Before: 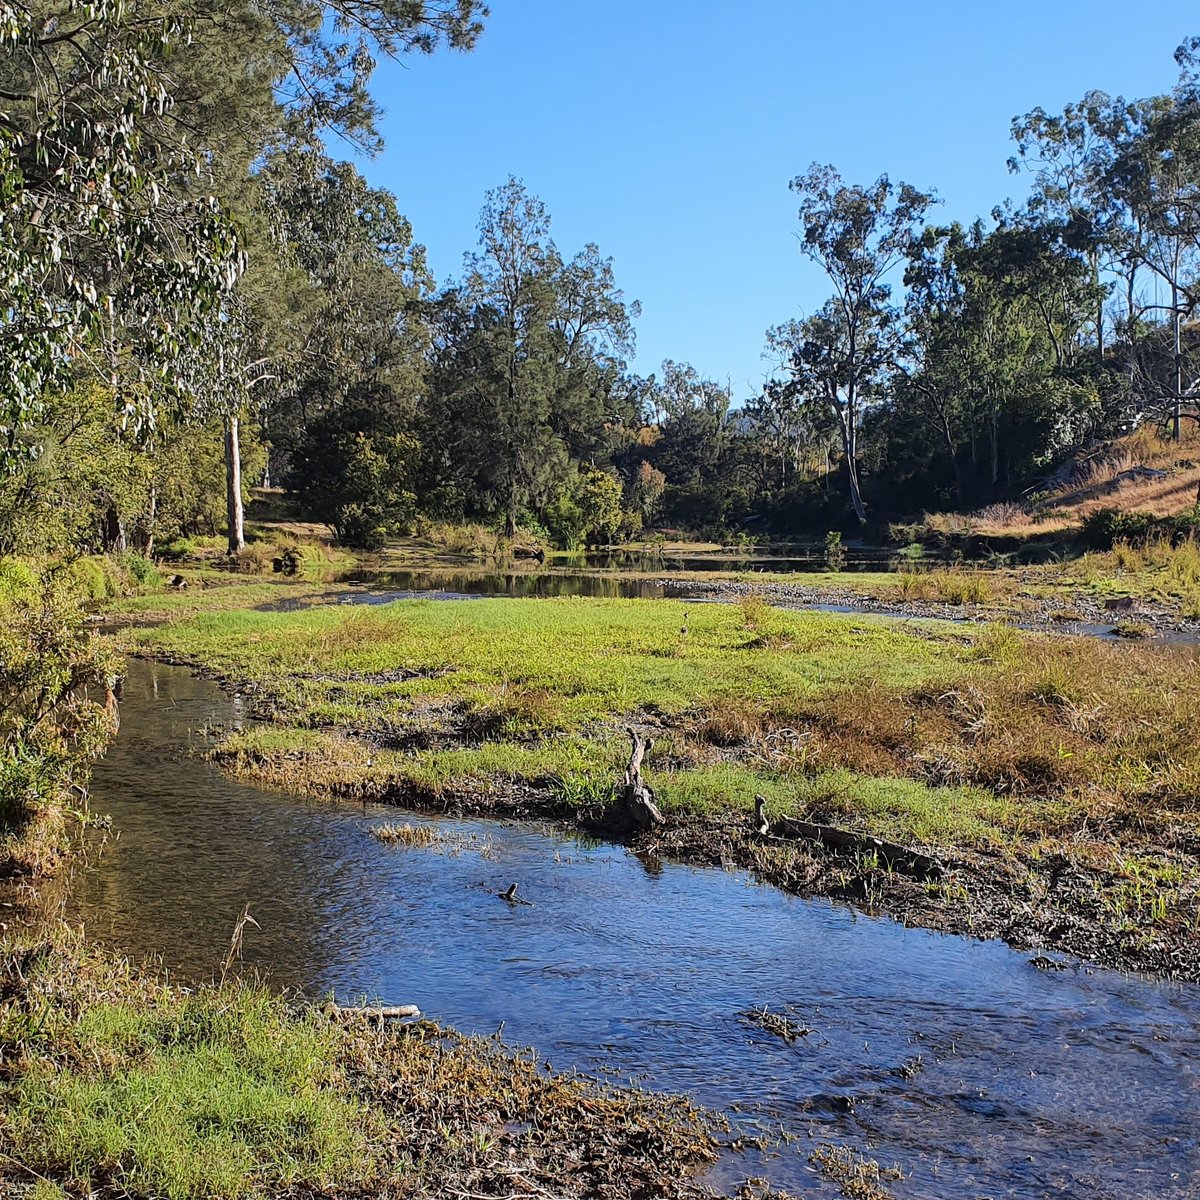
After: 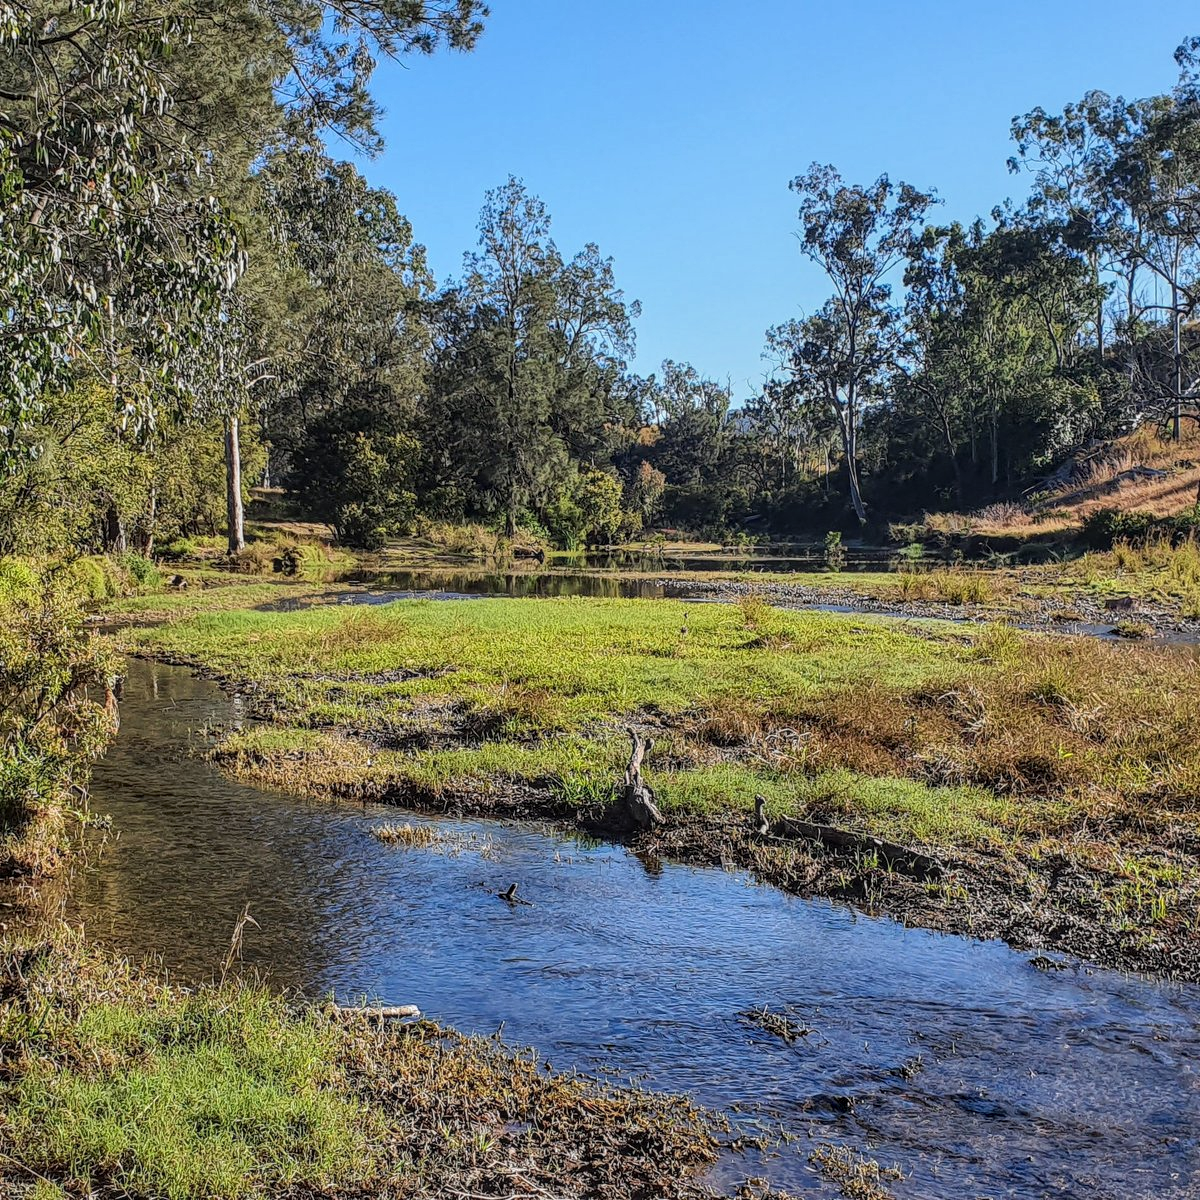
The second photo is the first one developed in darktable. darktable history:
local contrast: highlights 5%, shadows 1%, detail 133%
